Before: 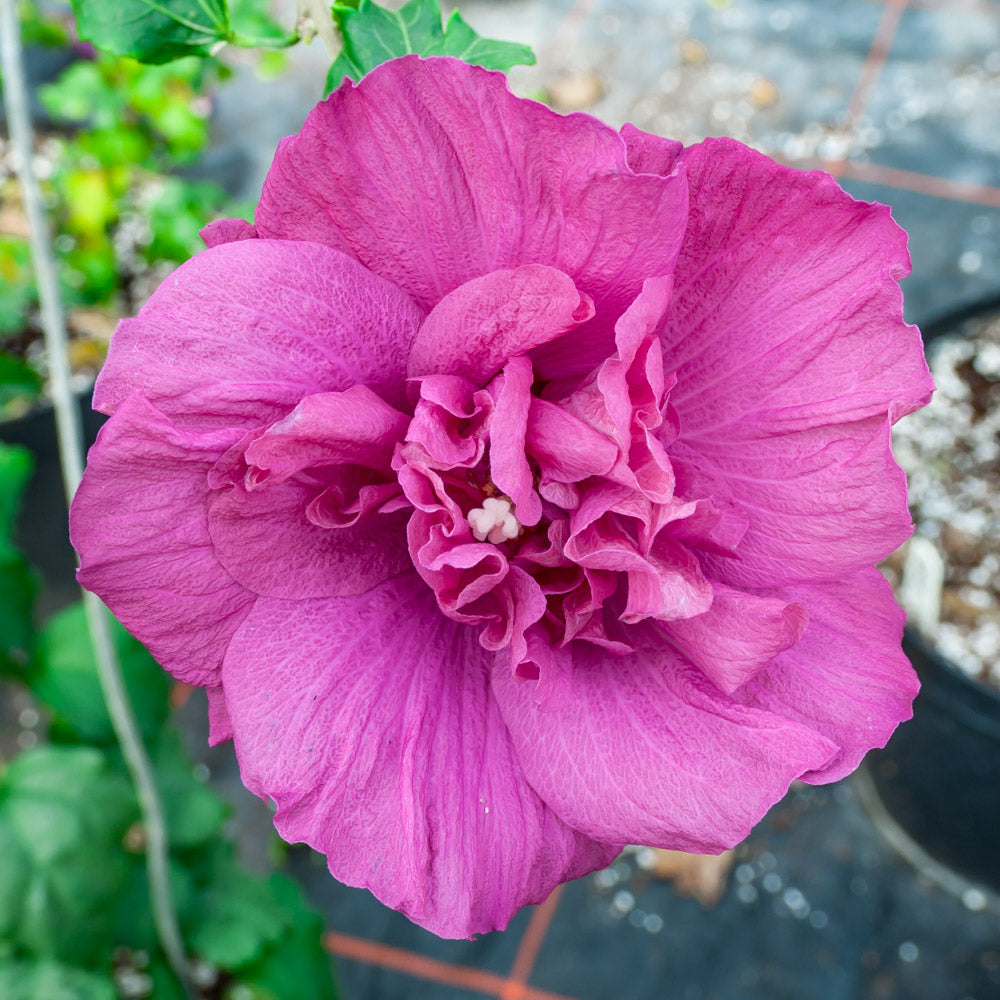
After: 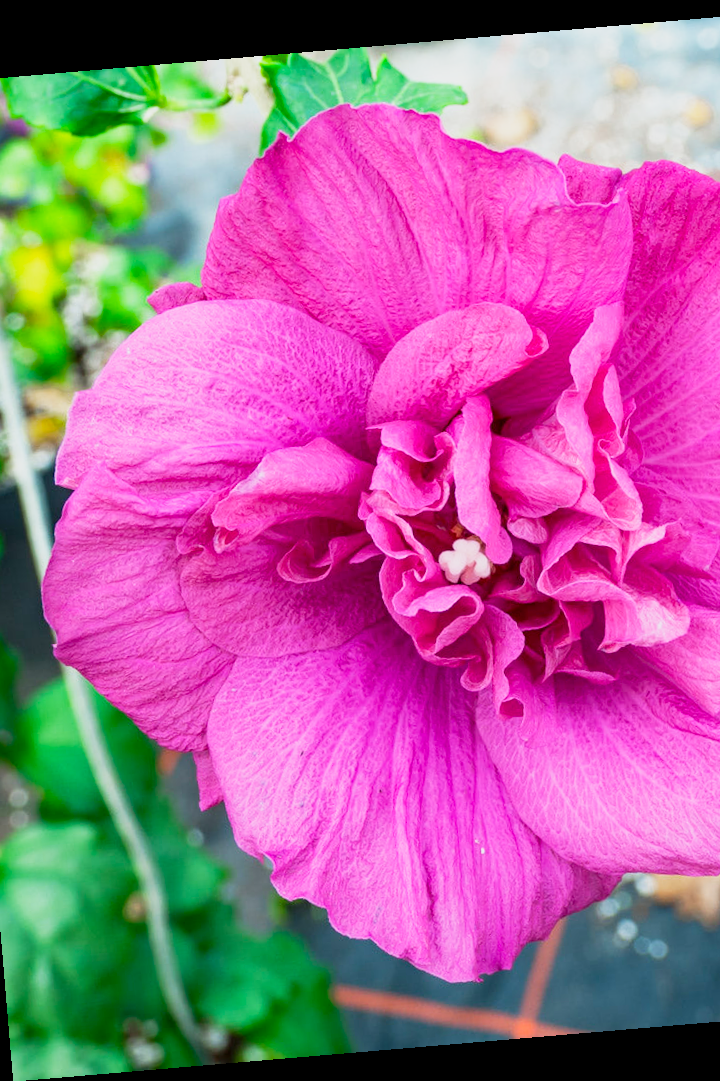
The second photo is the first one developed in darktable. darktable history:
crop and rotate: left 6.617%, right 26.717%
rotate and perspective: rotation -4.86°, automatic cropping off
base curve: curves: ch0 [(0, 0) (0.088, 0.125) (0.176, 0.251) (0.354, 0.501) (0.613, 0.749) (1, 0.877)], preserve colors none
color balance rgb: perceptual saturation grading › global saturation 10%, global vibrance 20%
